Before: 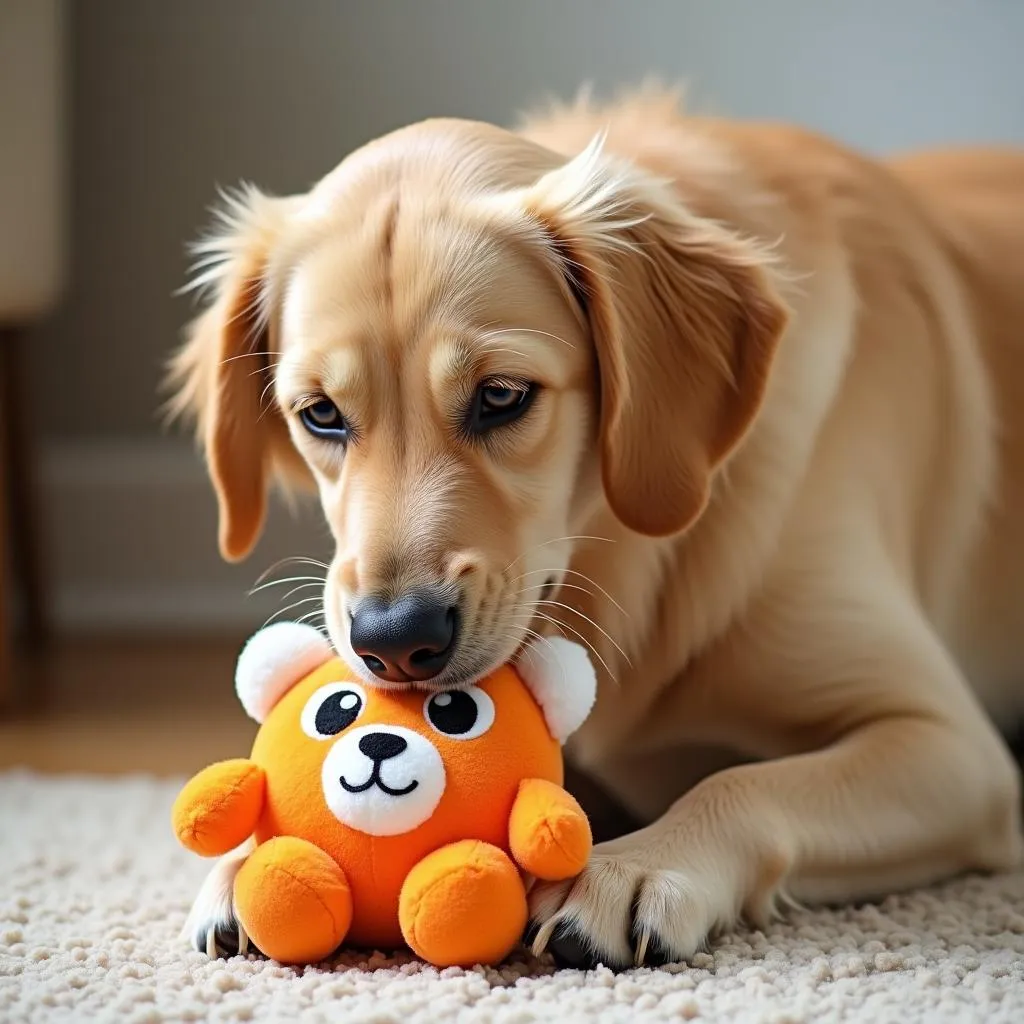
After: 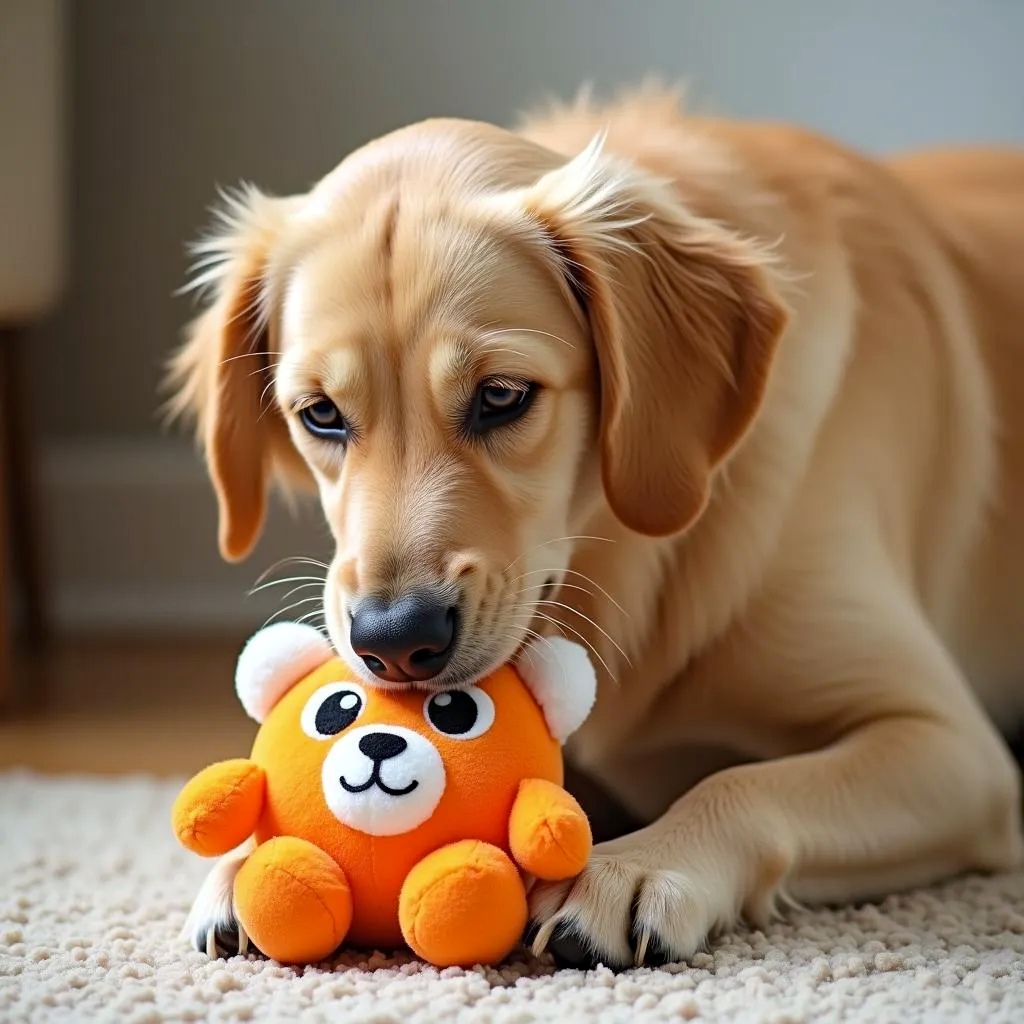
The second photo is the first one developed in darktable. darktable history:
haze removal: strength 0.112, distance 0.245, compatibility mode true, adaptive false
exposure: compensate exposure bias true, compensate highlight preservation false
